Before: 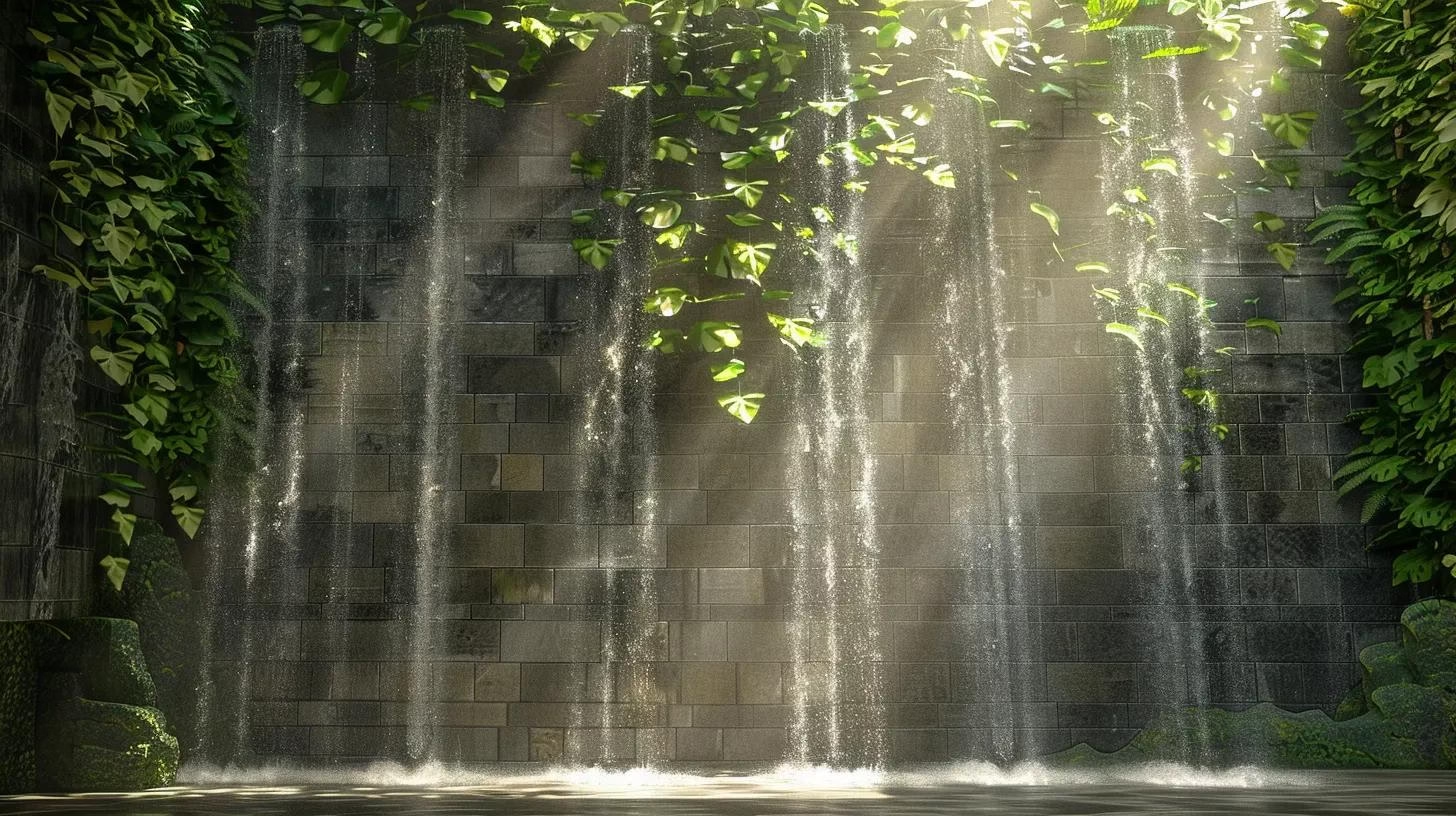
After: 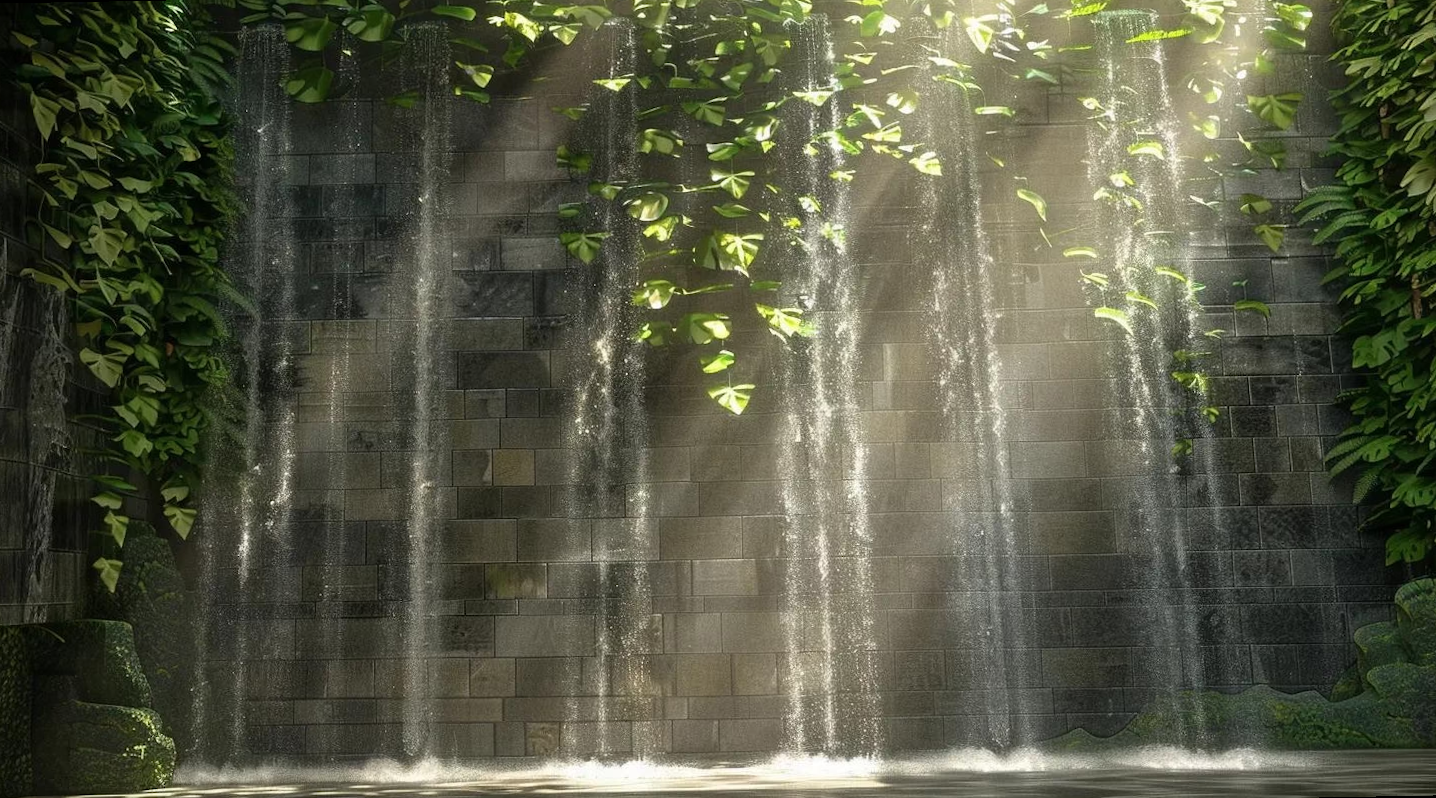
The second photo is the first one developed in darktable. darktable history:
color zones: curves: ch1 [(0, 0.469) (0.001, 0.469) (0.12, 0.446) (0.248, 0.469) (0.5, 0.5) (0.748, 0.5) (0.999, 0.469) (1, 0.469)]
rotate and perspective: rotation -1°, crop left 0.011, crop right 0.989, crop top 0.025, crop bottom 0.975
